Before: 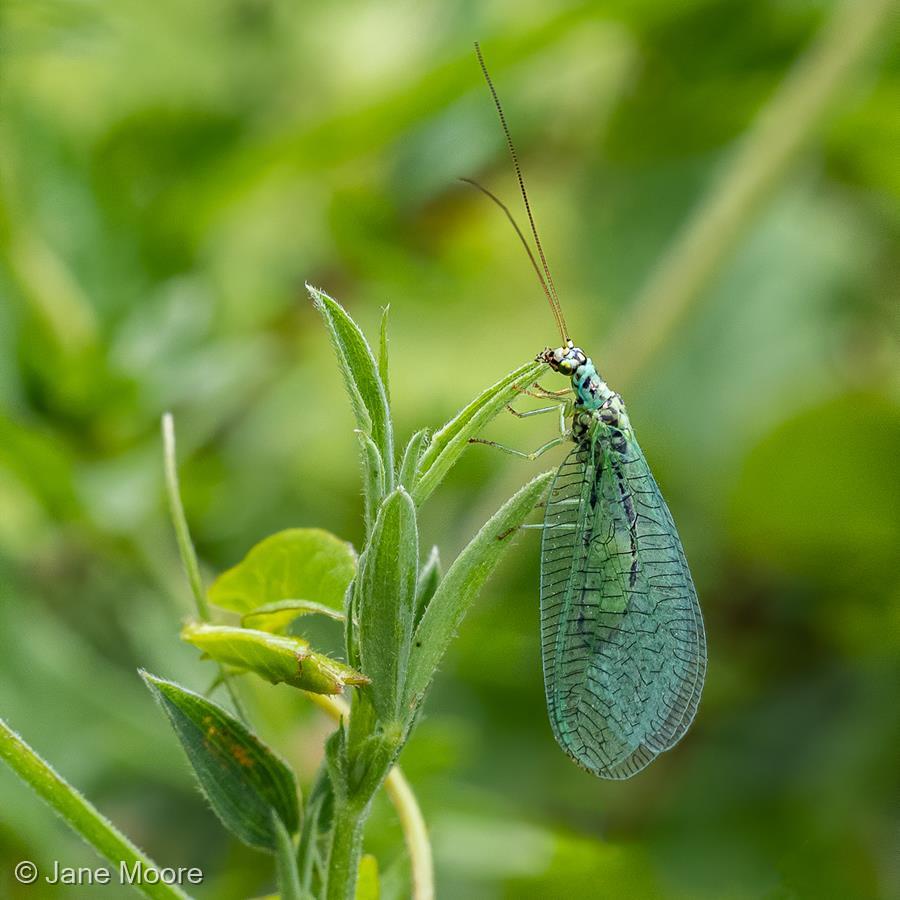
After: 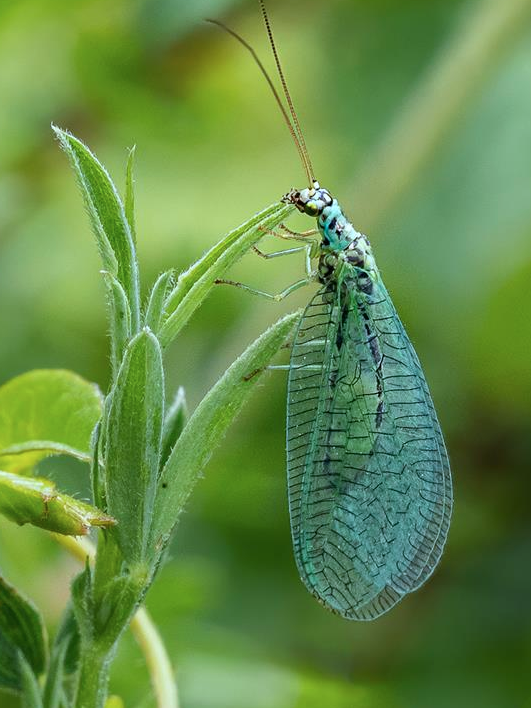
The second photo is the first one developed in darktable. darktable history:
crop and rotate: left 28.256%, top 17.734%, right 12.656%, bottom 3.573%
color correction: highlights a* -4.18, highlights b* -10.81
